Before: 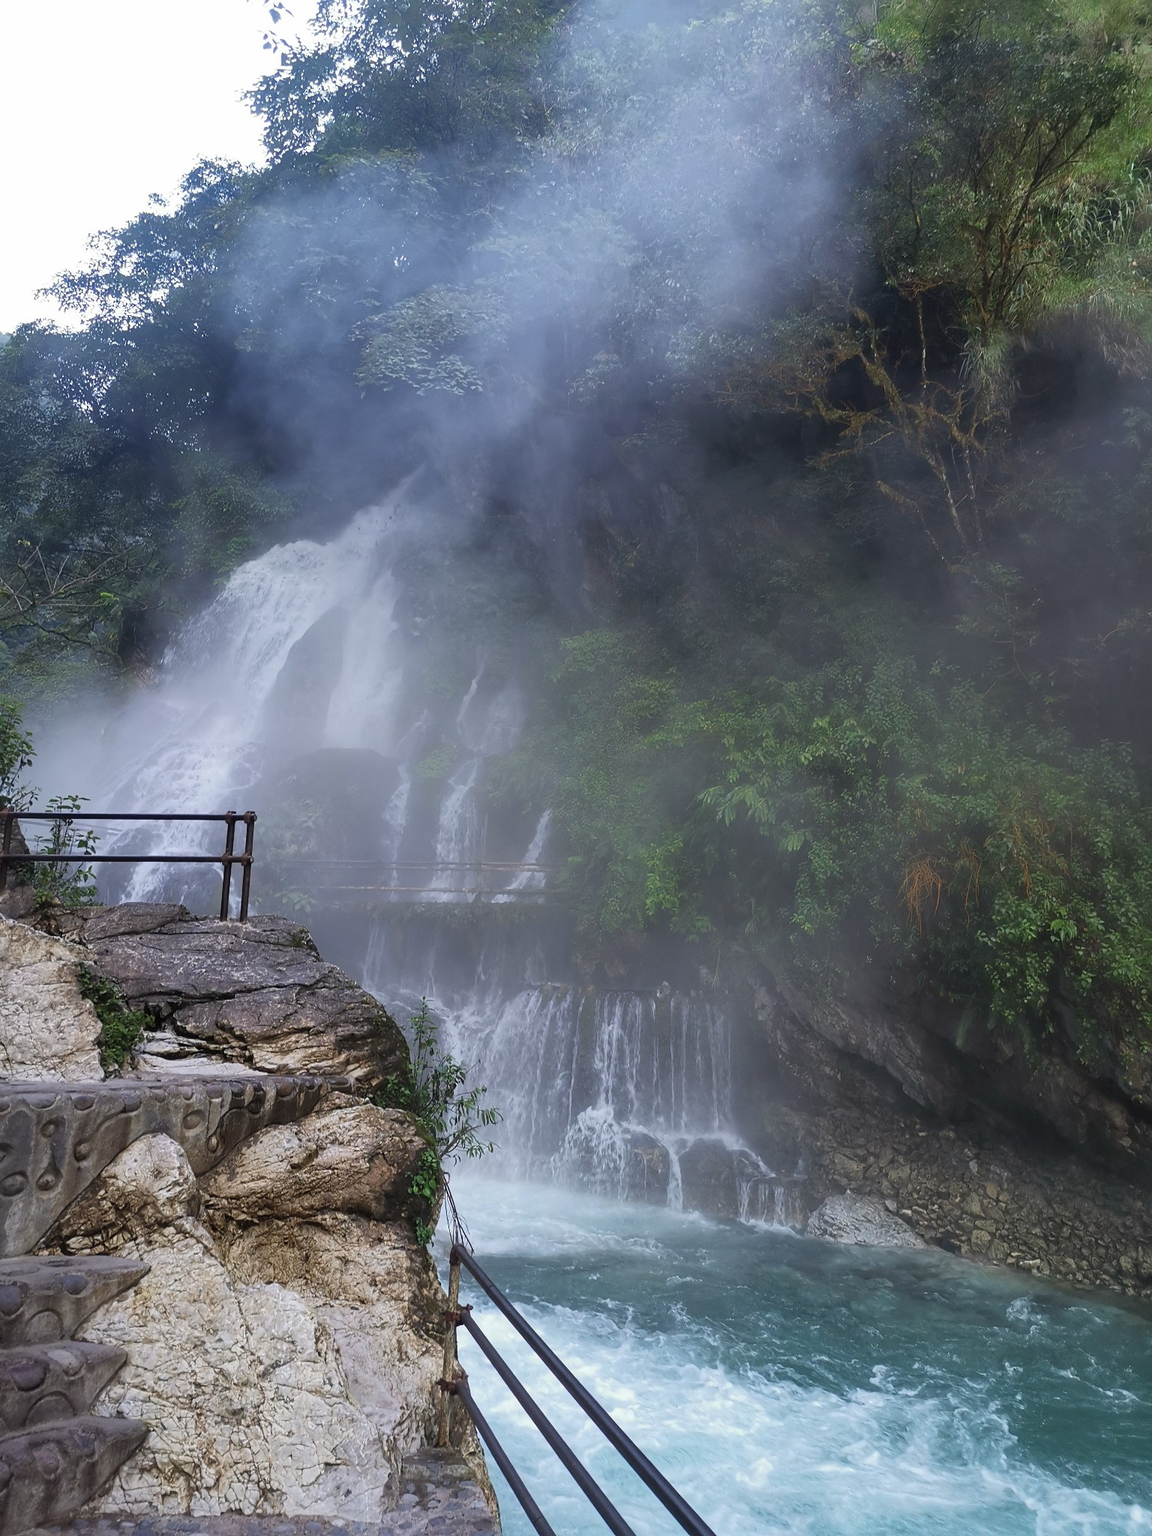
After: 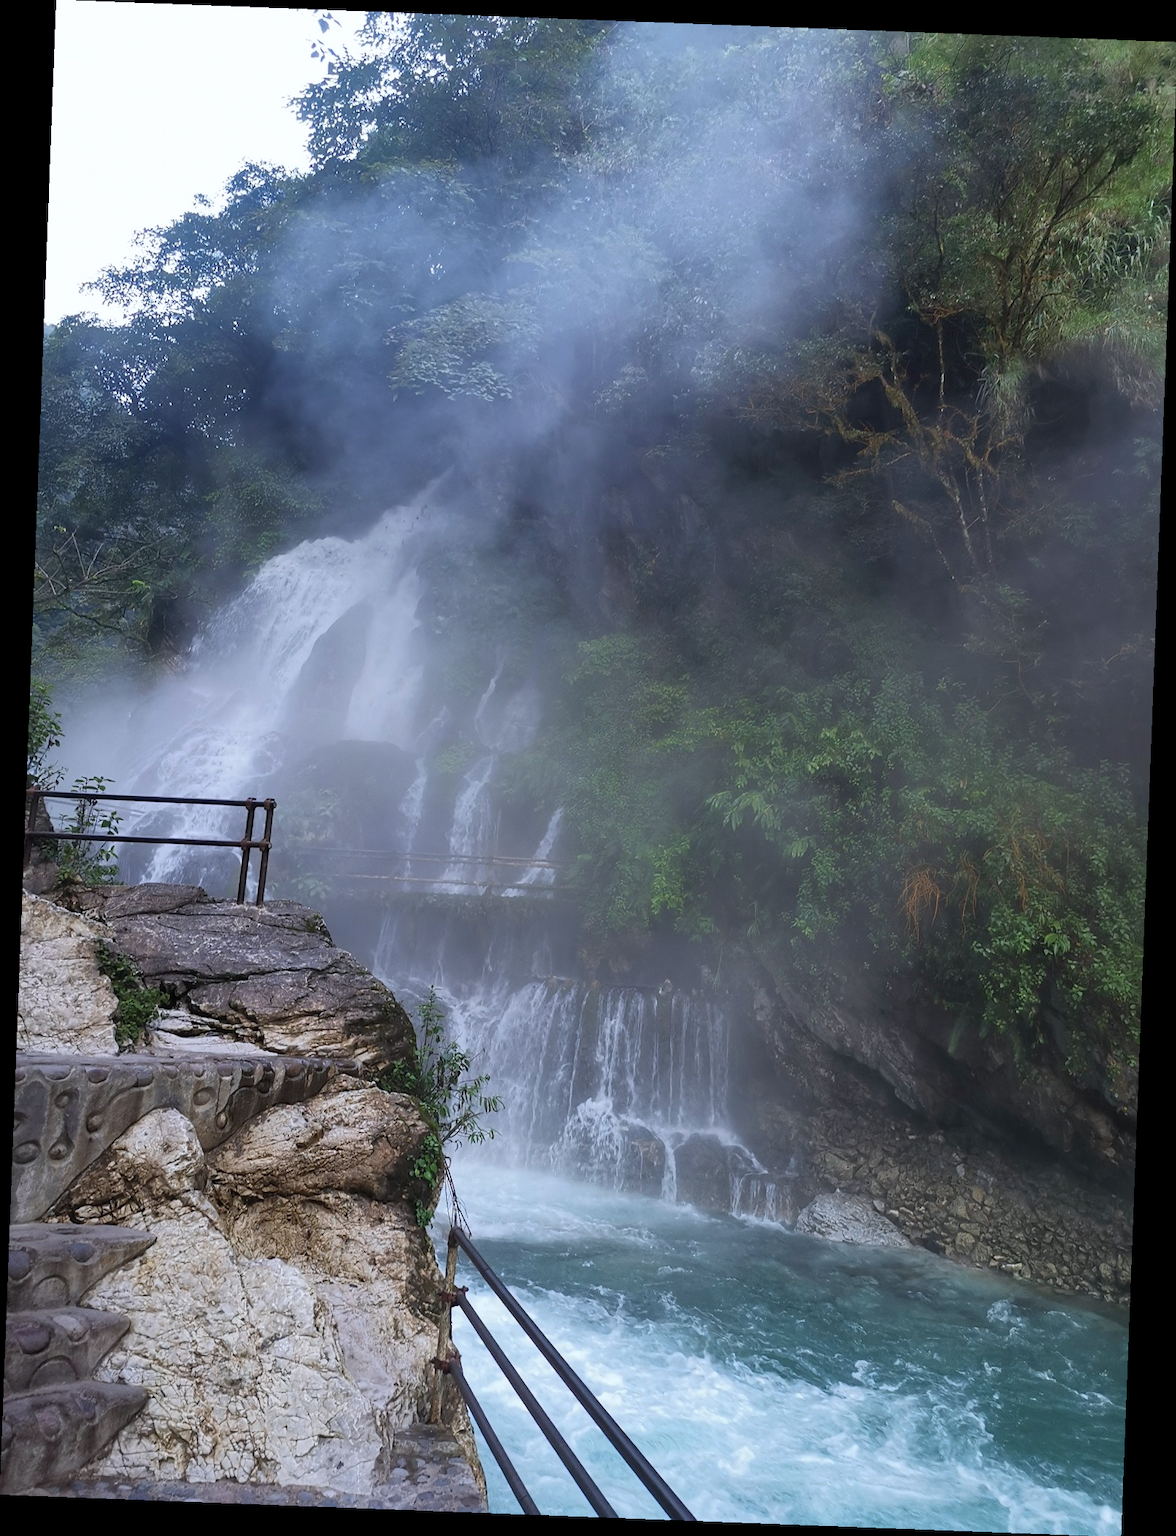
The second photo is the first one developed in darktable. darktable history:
color correction: highlights a* -0.137, highlights b* -5.91, shadows a* -0.137, shadows b* -0.137
rotate and perspective: rotation 2.17°, automatic cropping off
